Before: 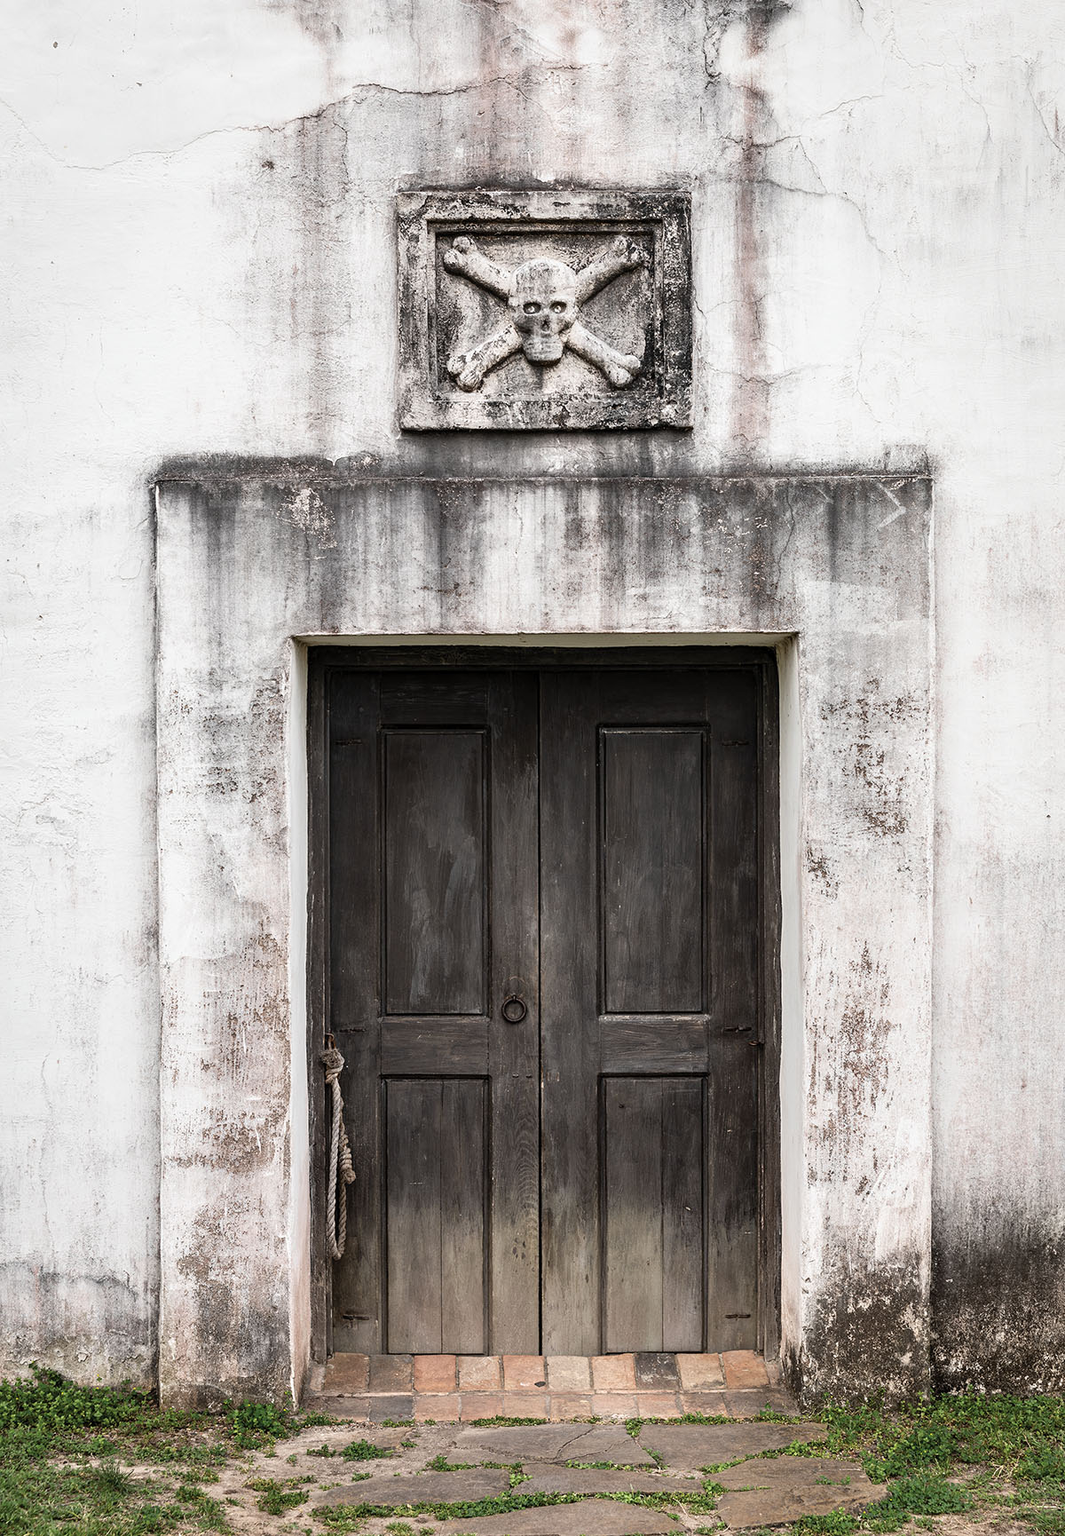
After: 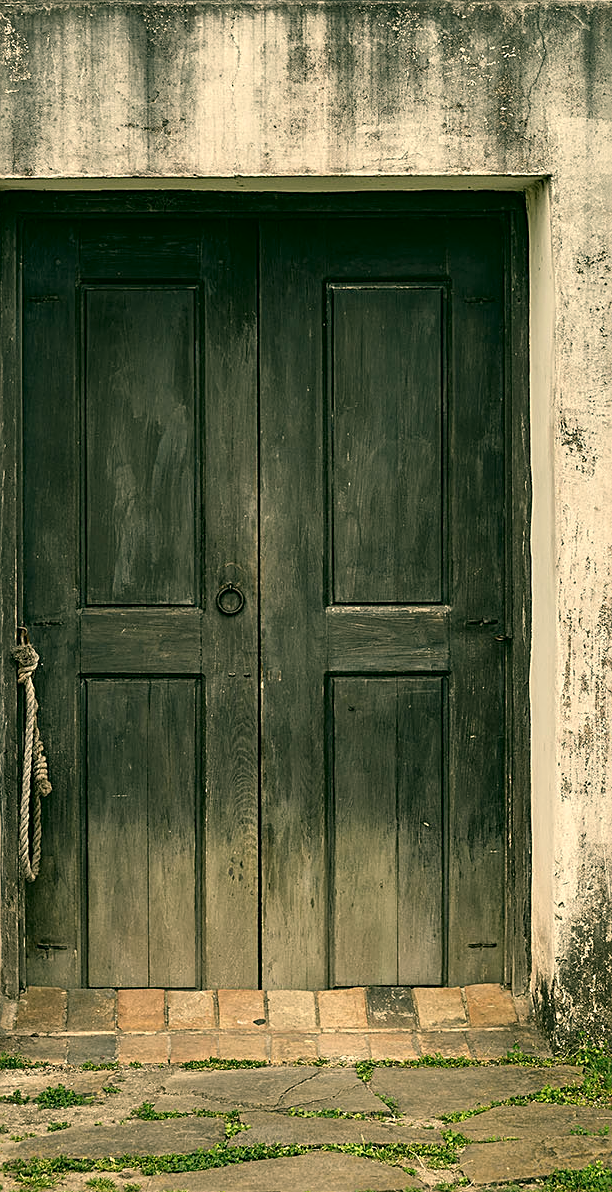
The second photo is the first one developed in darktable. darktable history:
crop and rotate: left 29.103%, top 31.058%, right 19.849%
color correction: highlights a* 5.05, highlights b* 23.81, shadows a* -16.18, shadows b* 3.79
sharpen: on, module defaults
